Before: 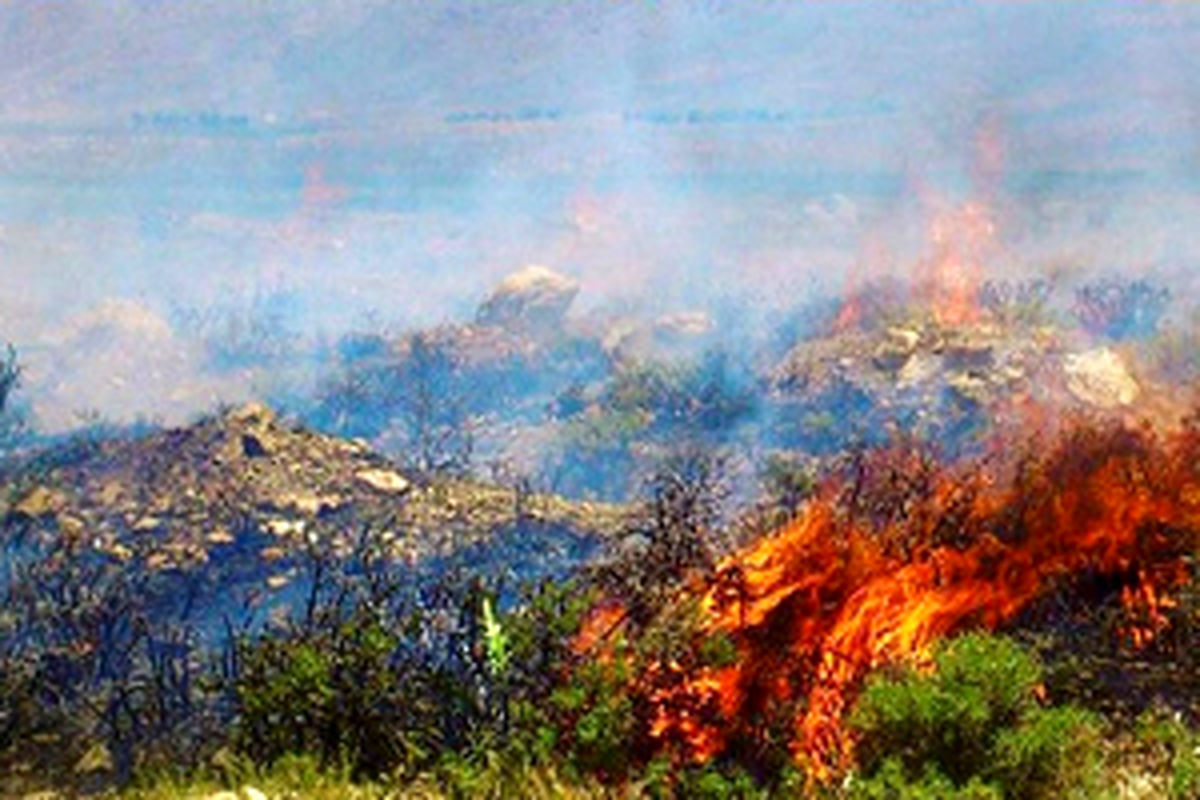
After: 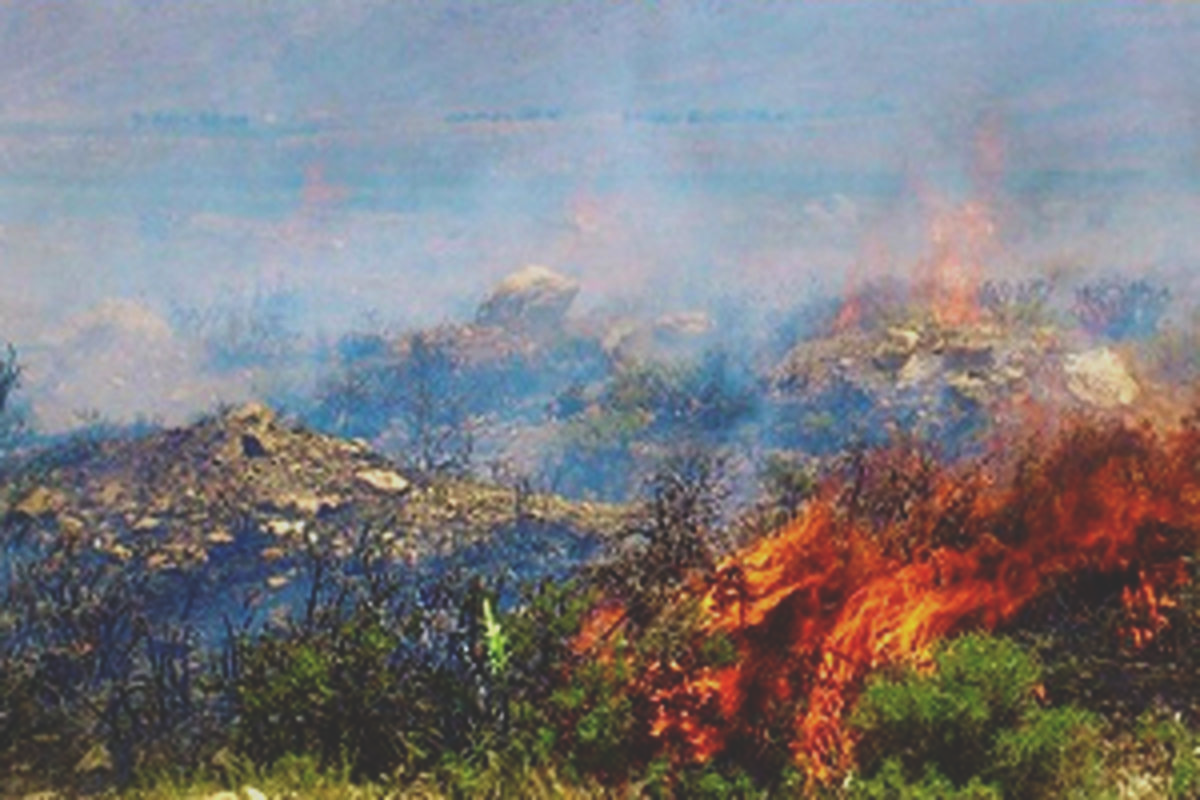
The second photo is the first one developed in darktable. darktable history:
exposure: black level correction -0.035, exposure -0.496 EV, compensate exposure bias true, compensate highlight preservation false
